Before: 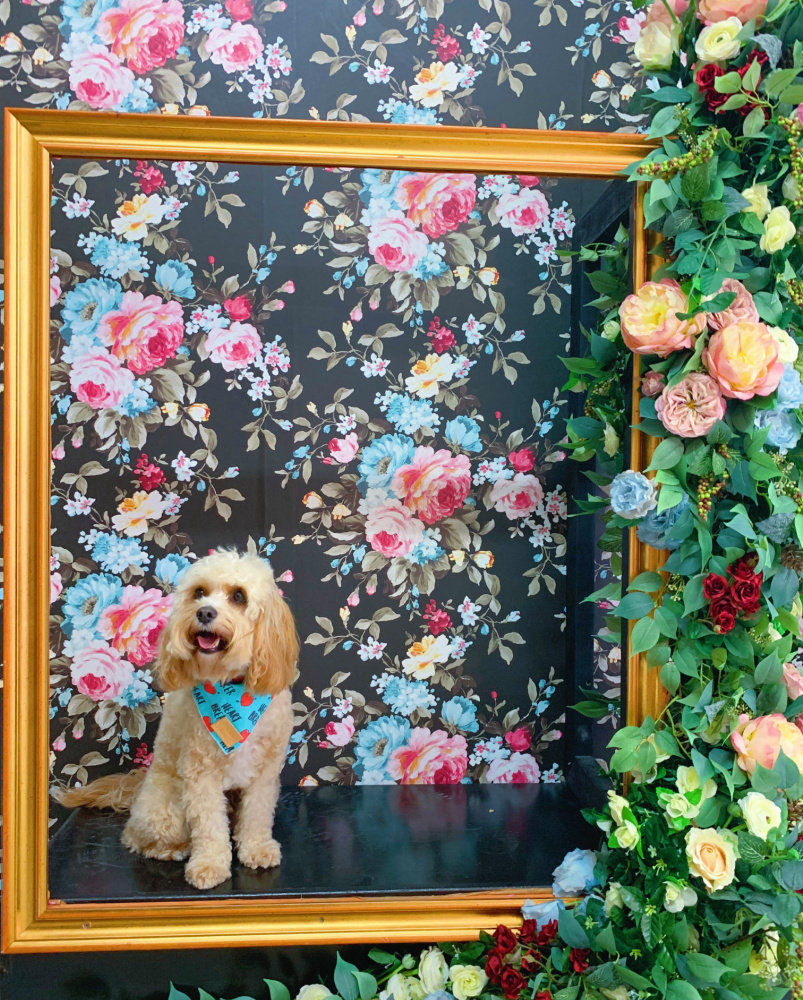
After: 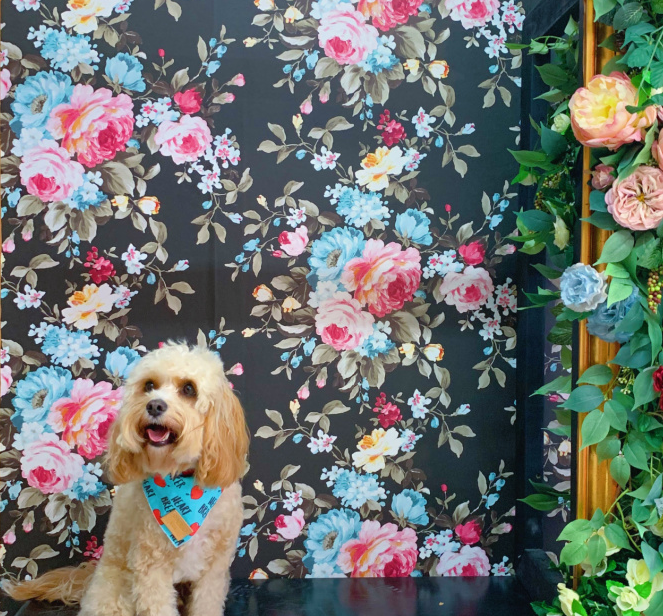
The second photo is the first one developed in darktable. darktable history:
crop and rotate: left 6.315%, top 20.742%, right 11.052%, bottom 17.591%
